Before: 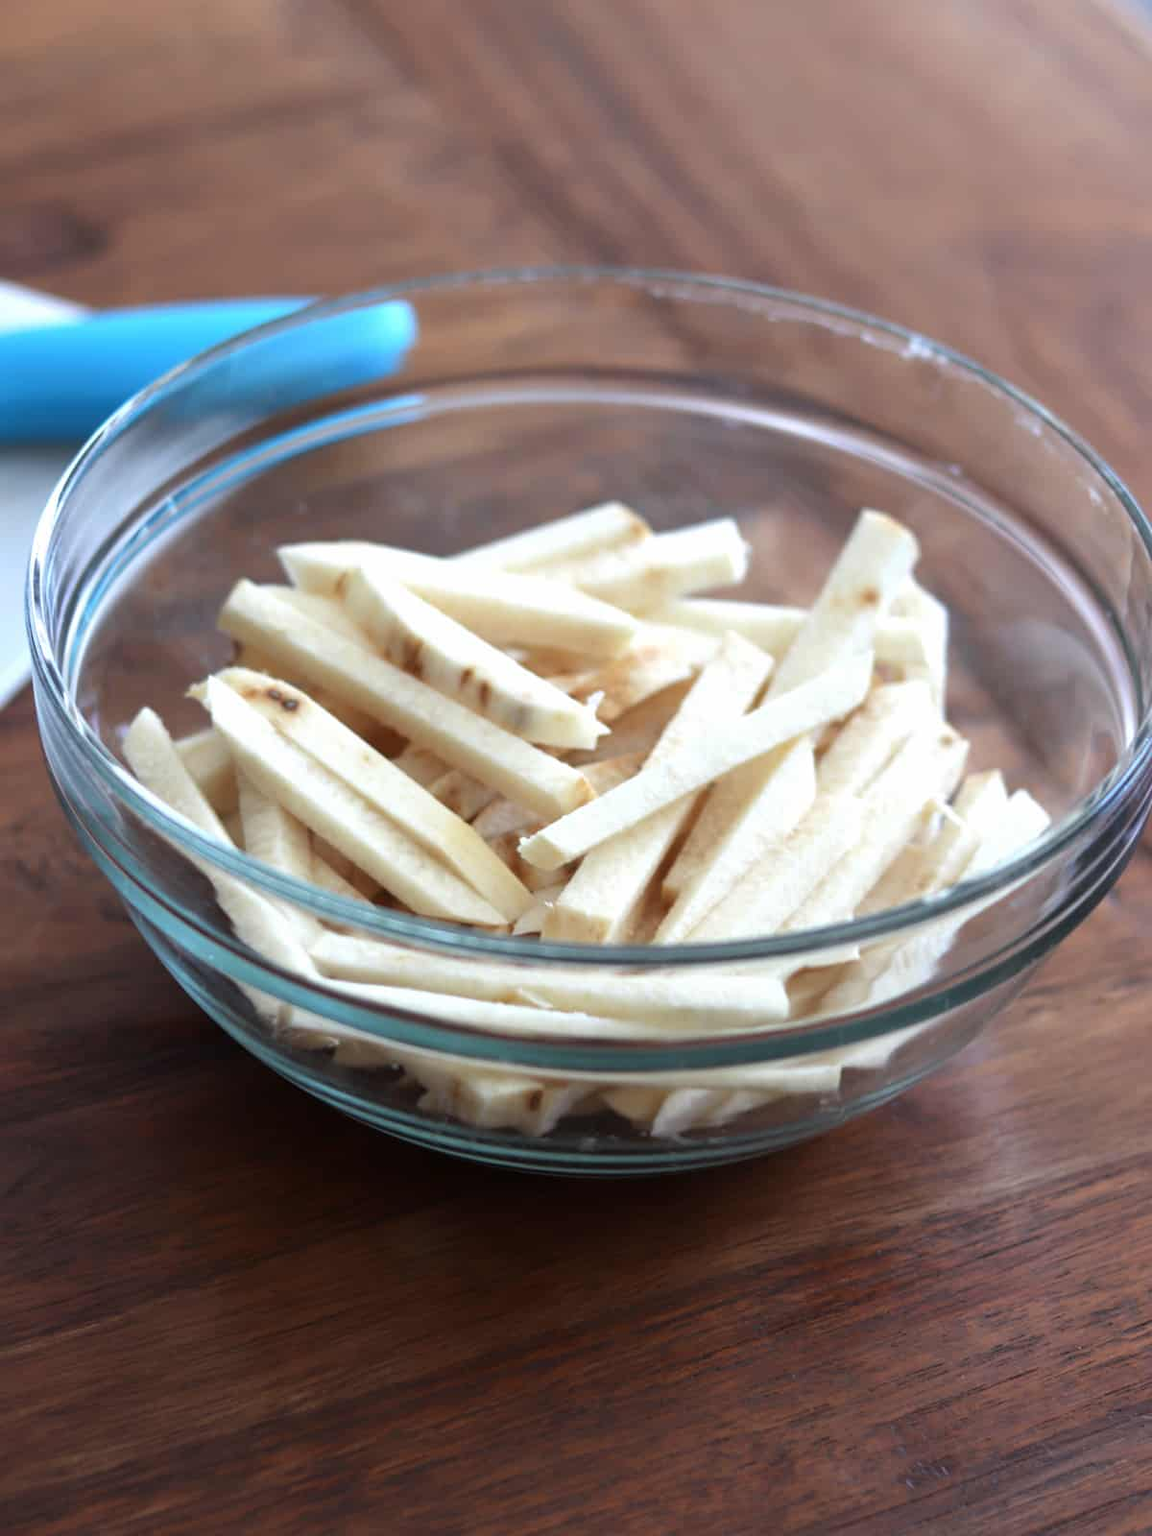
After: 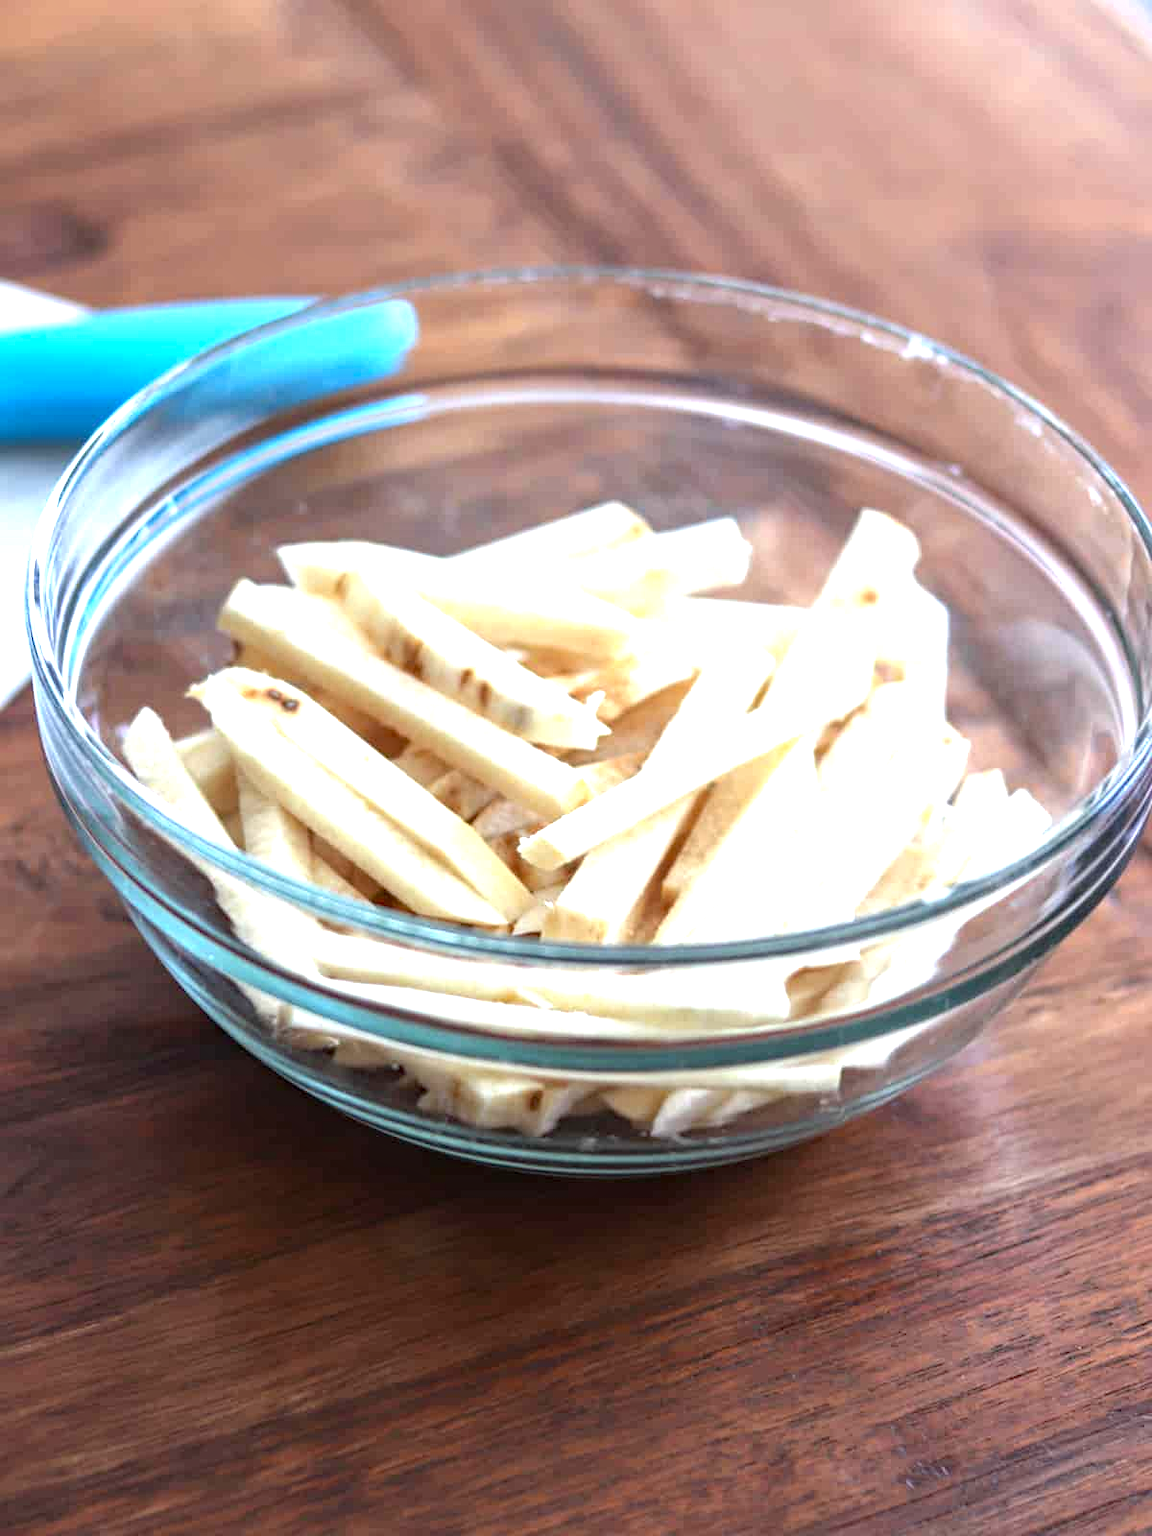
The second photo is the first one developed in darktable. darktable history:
haze removal: compatibility mode true, adaptive false
exposure: exposure 1 EV, compensate highlight preservation false
local contrast: on, module defaults
